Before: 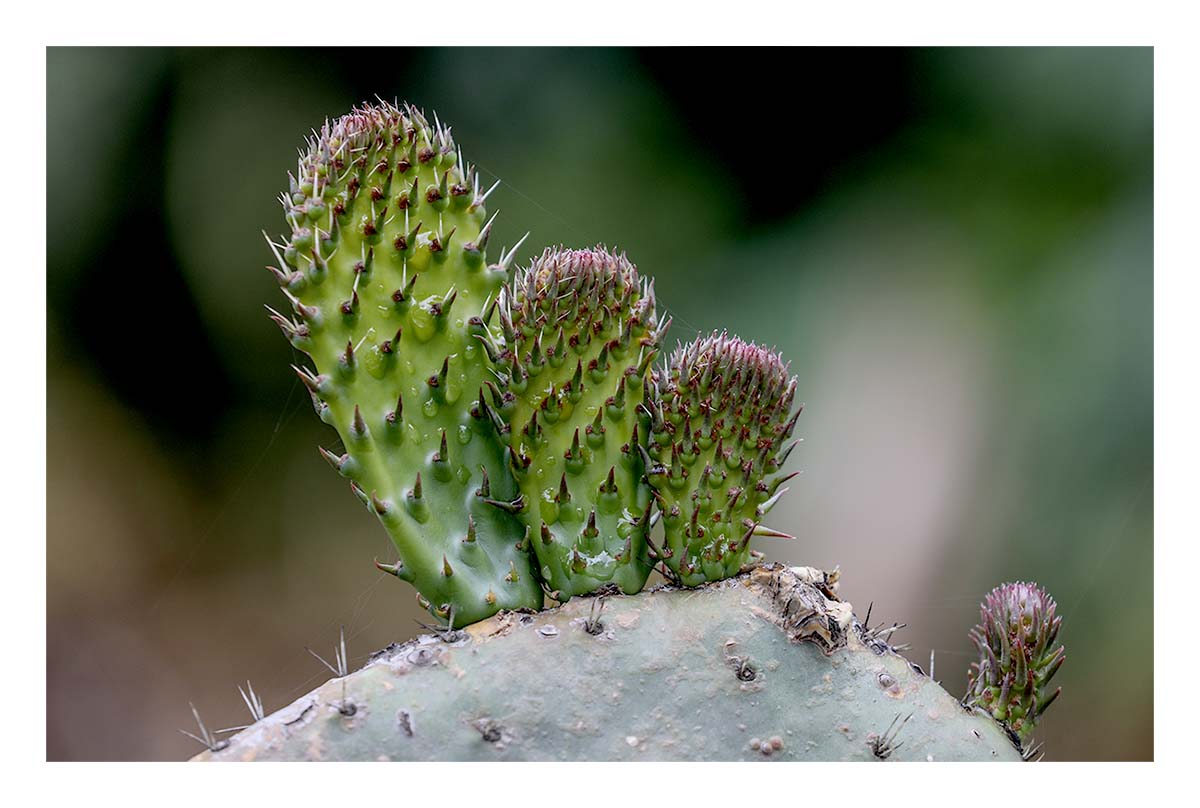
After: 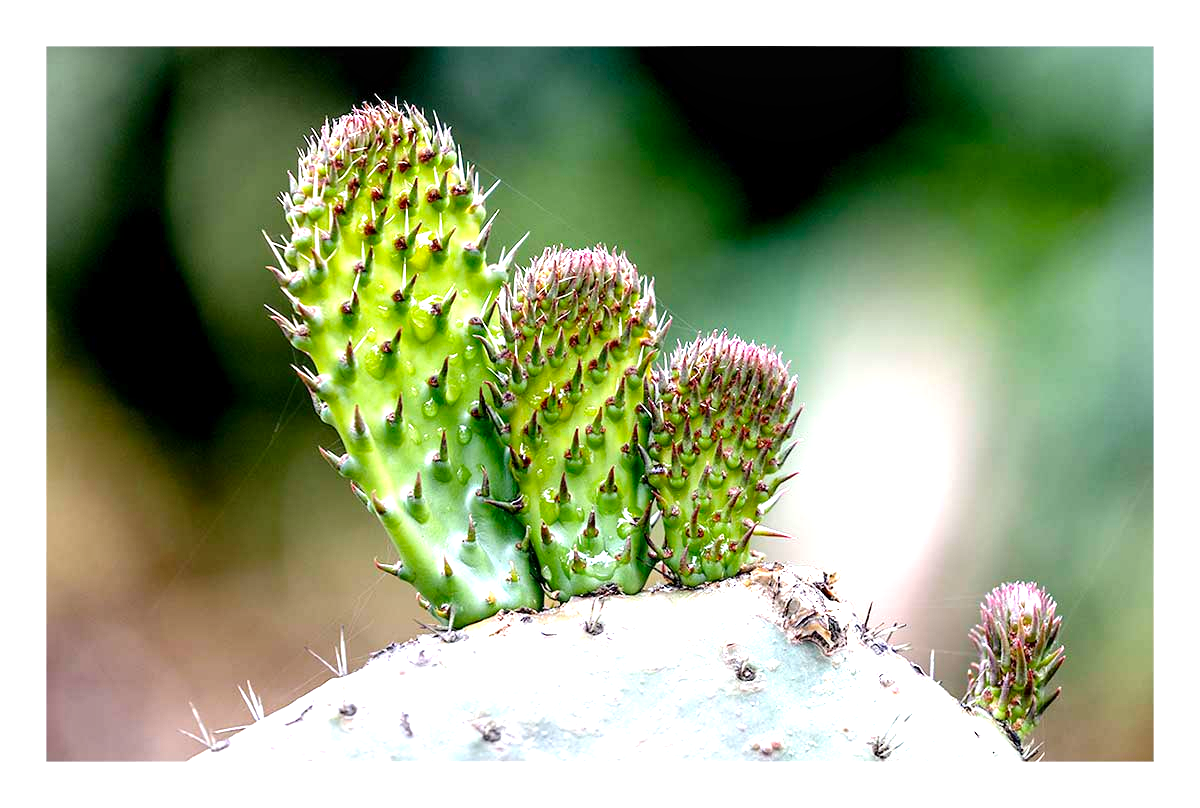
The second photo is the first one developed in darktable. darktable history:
local contrast: highlights 100%, shadows 99%, detail 119%, midtone range 0.2
color calibration: illuminant same as pipeline (D50), adaptation XYZ, x 0.346, y 0.358, temperature 5010.96 K
tone equalizer: -8 EV -0.395 EV, -7 EV -0.356 EV, -6 EV -0.309 EV, -5 EV -0.24 EV, -3 EV 0.226 EV, -2 EV 0.352 EV, -1 EV 0.396 EV, +0 EV 0.436 EV
exposure: black level correction 0, exposure 1.098 EV, compensate highlight preservation false
